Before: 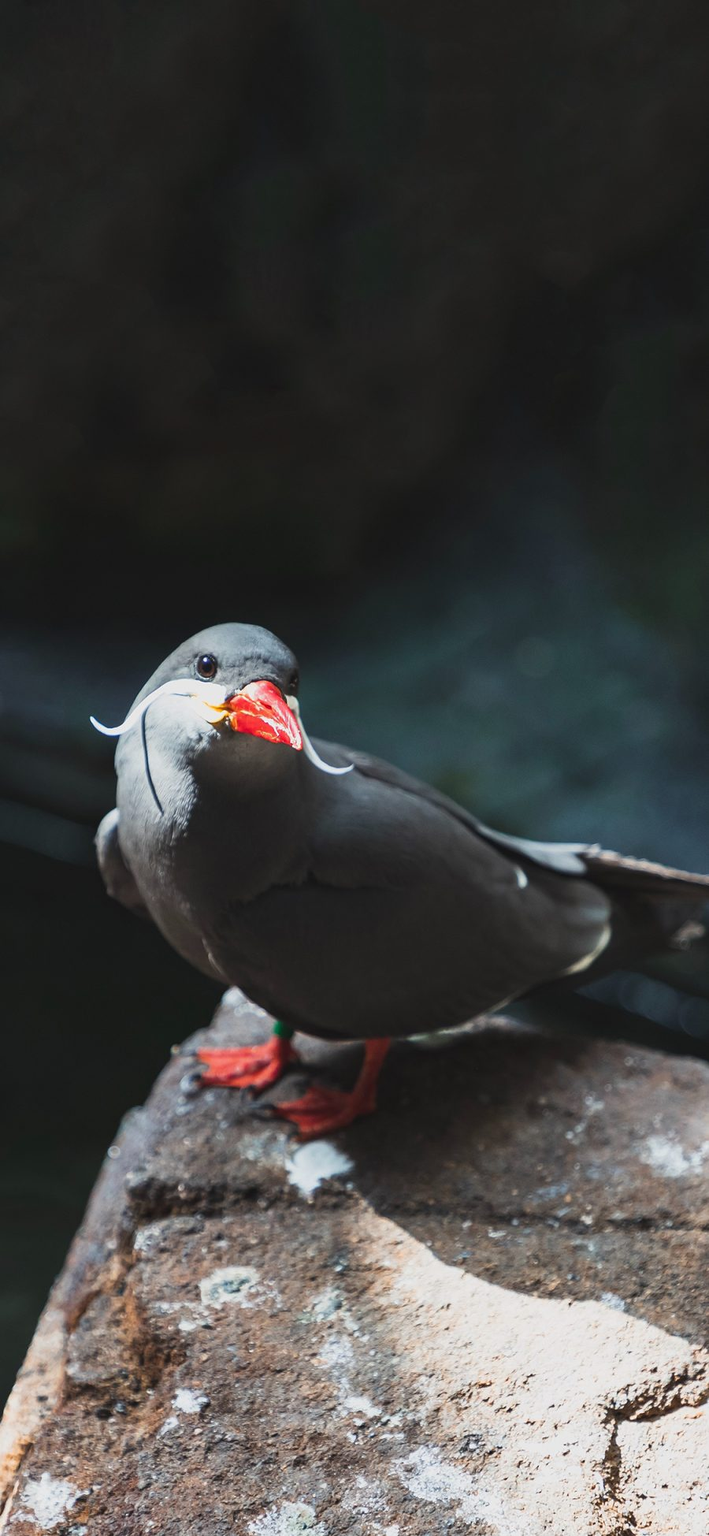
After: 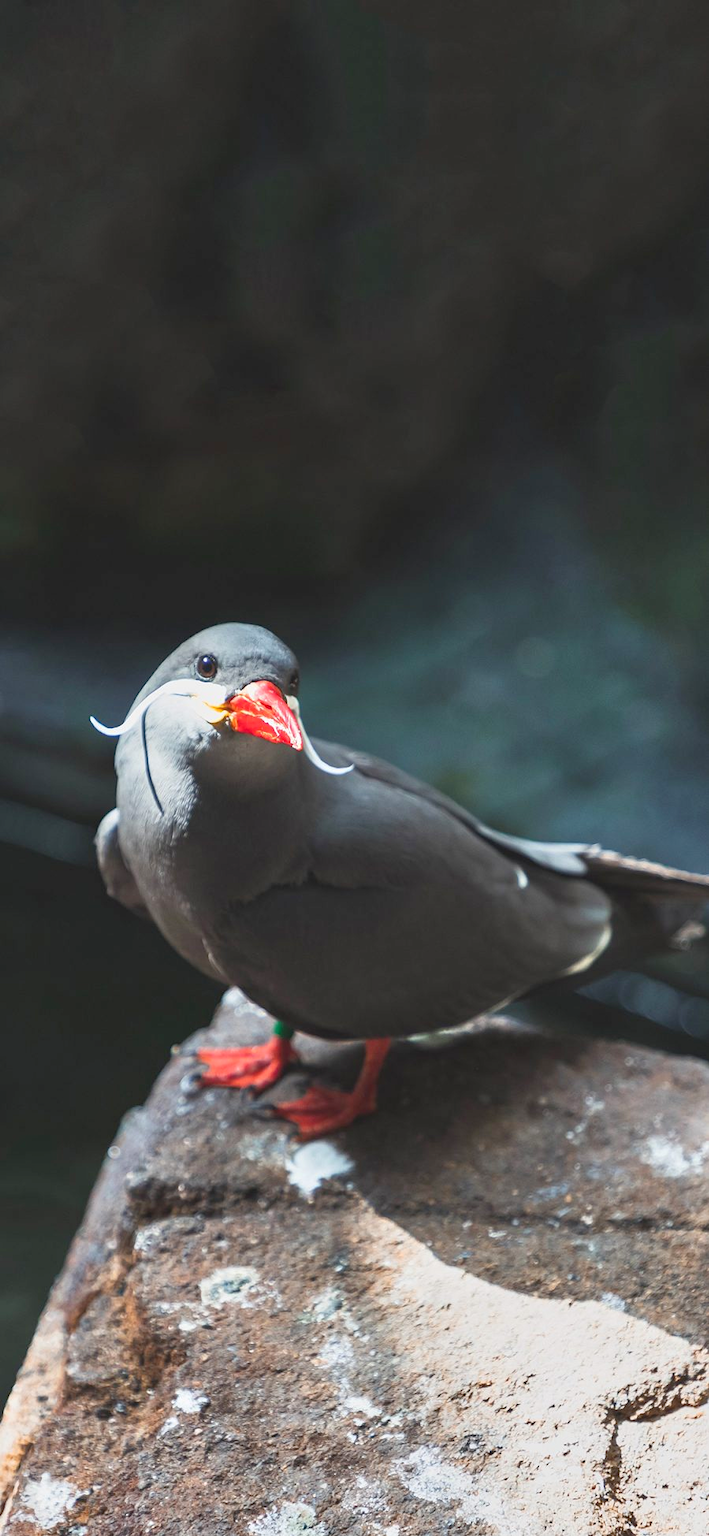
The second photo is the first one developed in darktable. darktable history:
tone equalizer: -8 EV 0.991 EV, -7 EV 1.03 EV, -6 EV 0.991 EV, -5 EV 0.978 EV, -4 EV 1.02 EV, -3 EV 0.754 EV, -2 EV 0.502 EV, -1 EV 0.264 EV
